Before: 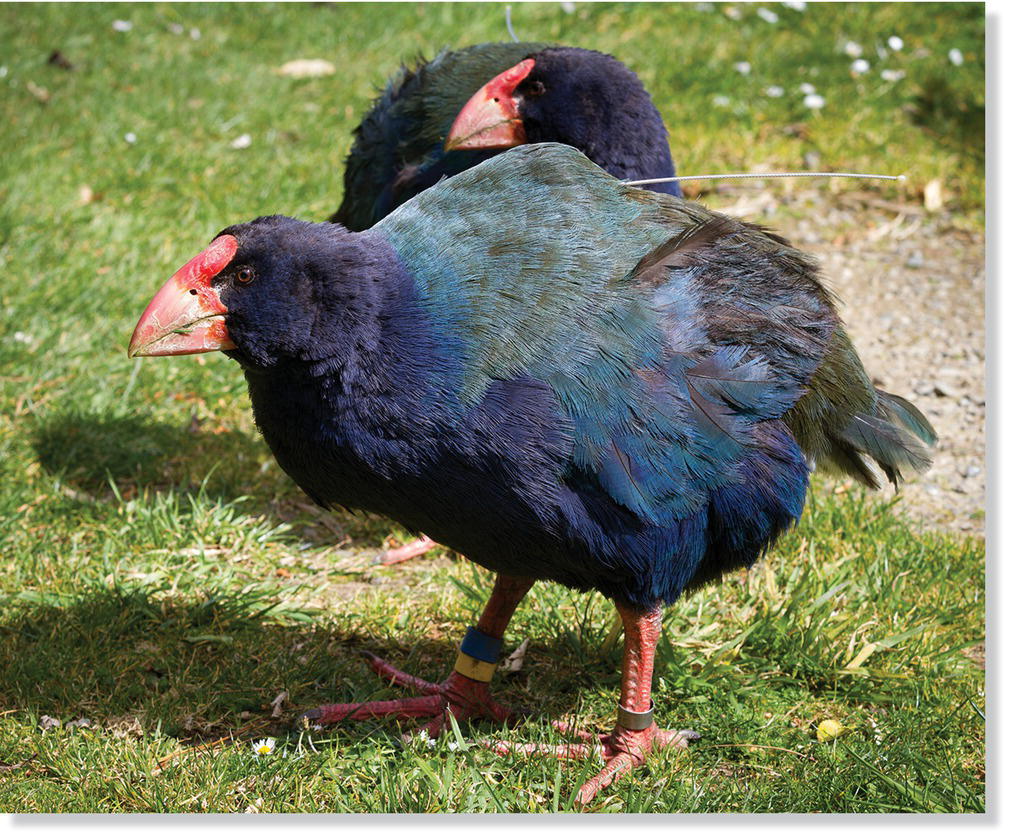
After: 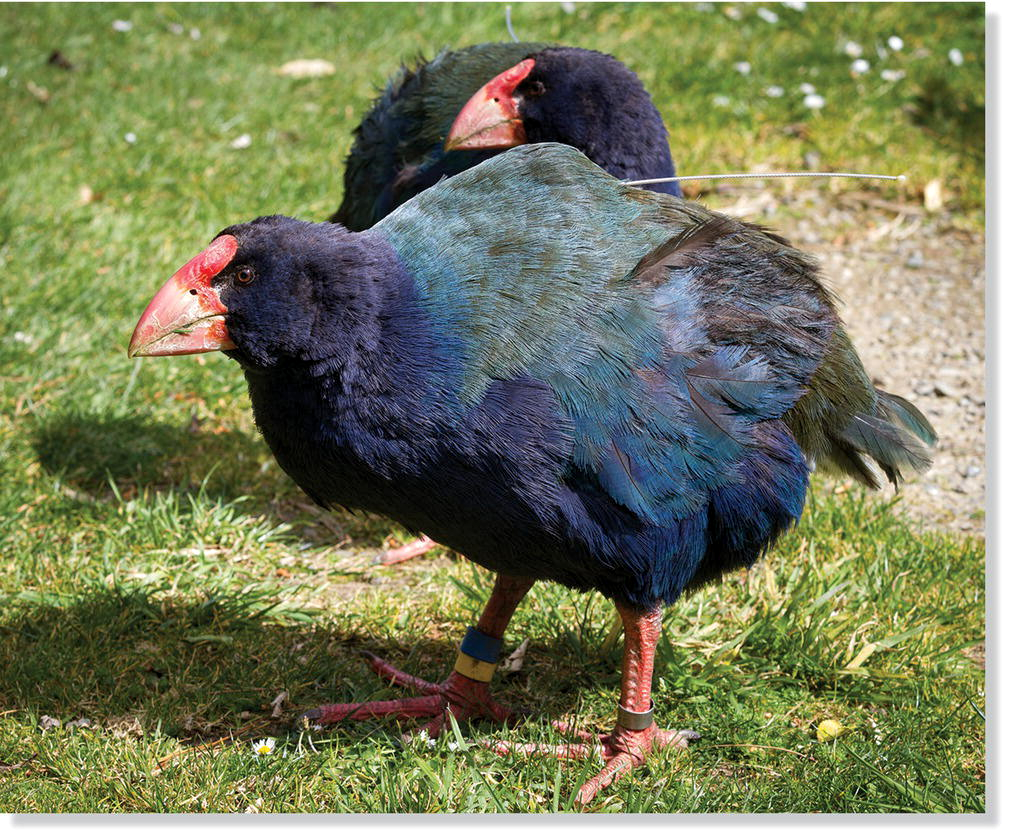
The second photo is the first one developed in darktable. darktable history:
local contrast: highlights 102%, shadows 98%, detail 119%, midtone range 0.2
